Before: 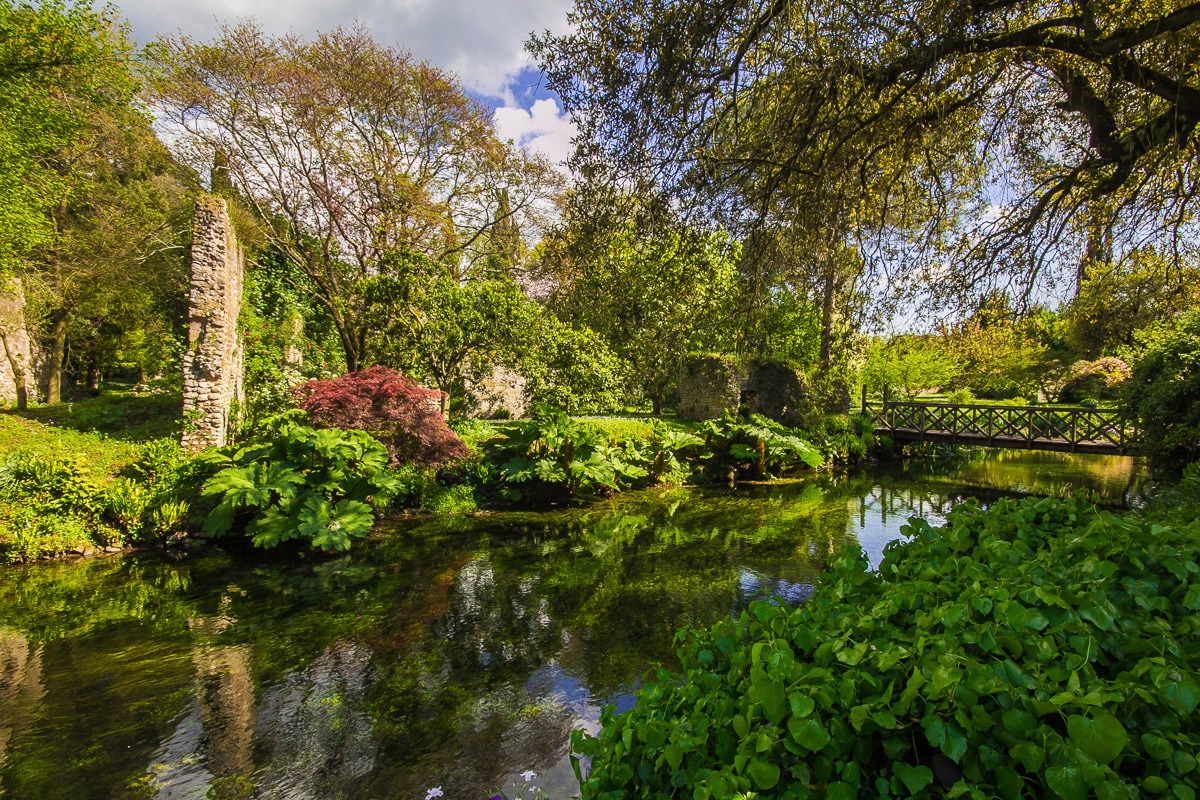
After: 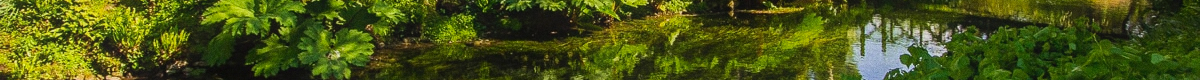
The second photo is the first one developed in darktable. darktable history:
crop and rotate: top 59.084%, bottom 30.916%
contrast equalizer: octaves 7, y [[0.6 ×6], [0.55 ×6], [0 ×6], [0 ×6], [0 ×6]], mix 0.15
grain: strength 26%
local contrast: highlights 68%, shadows 68%, detail 82%, midtone range 0.325
